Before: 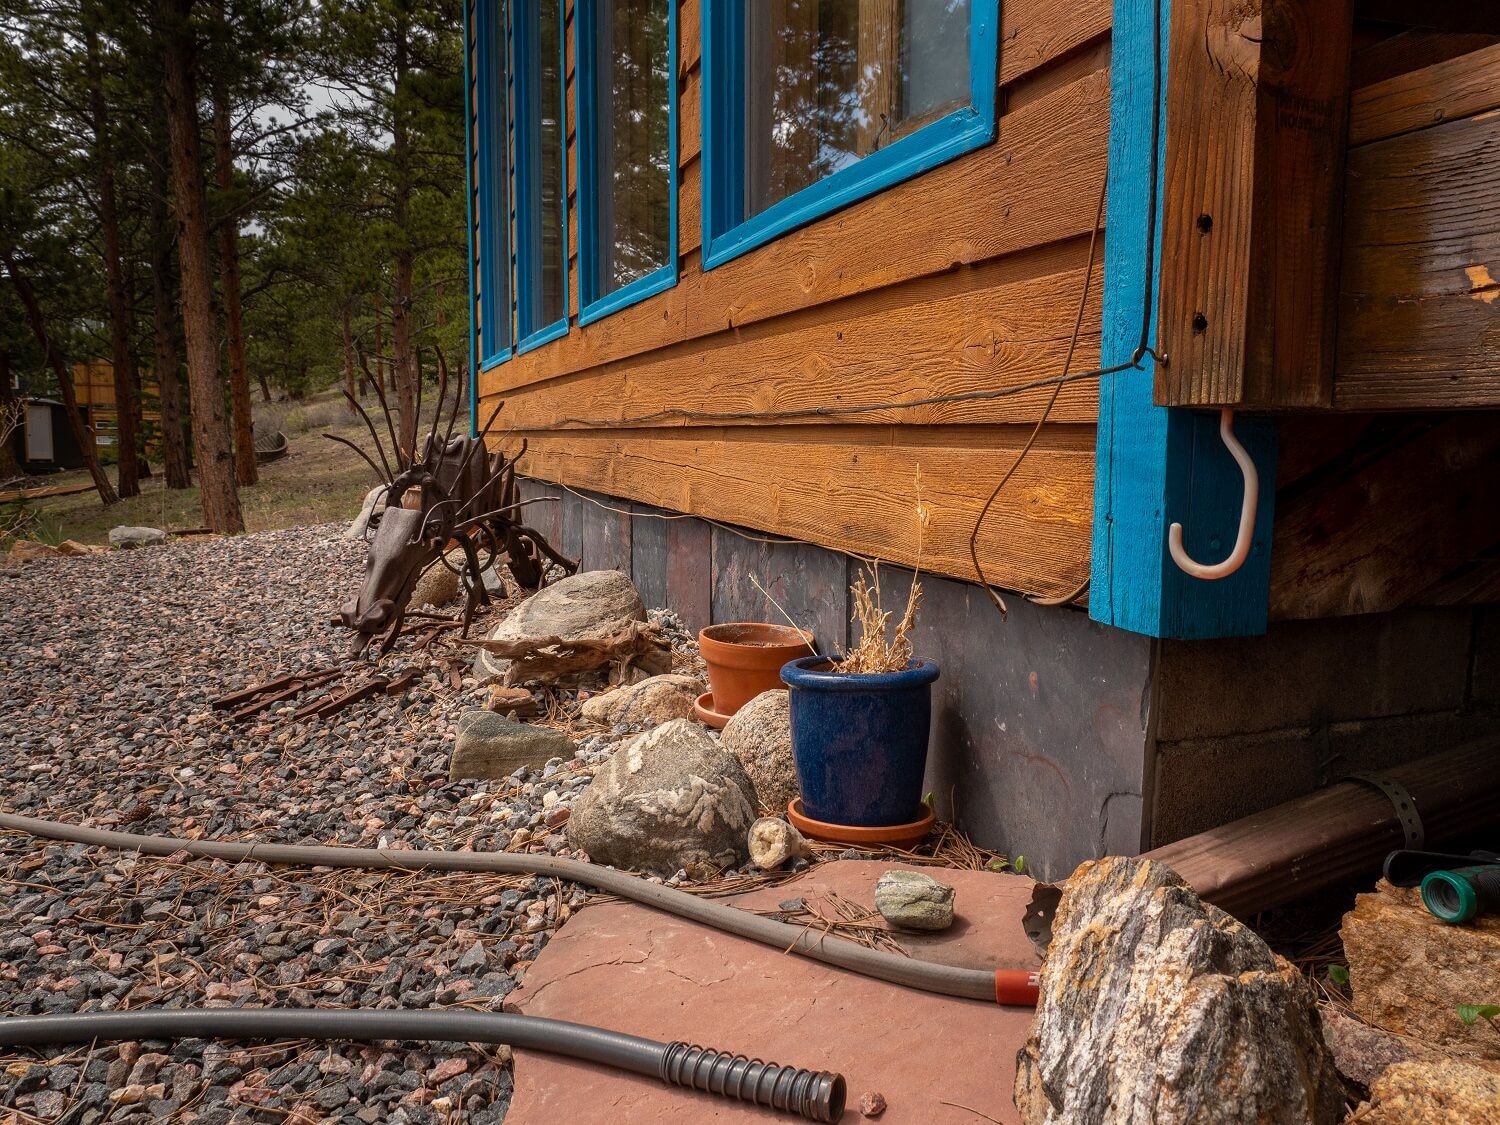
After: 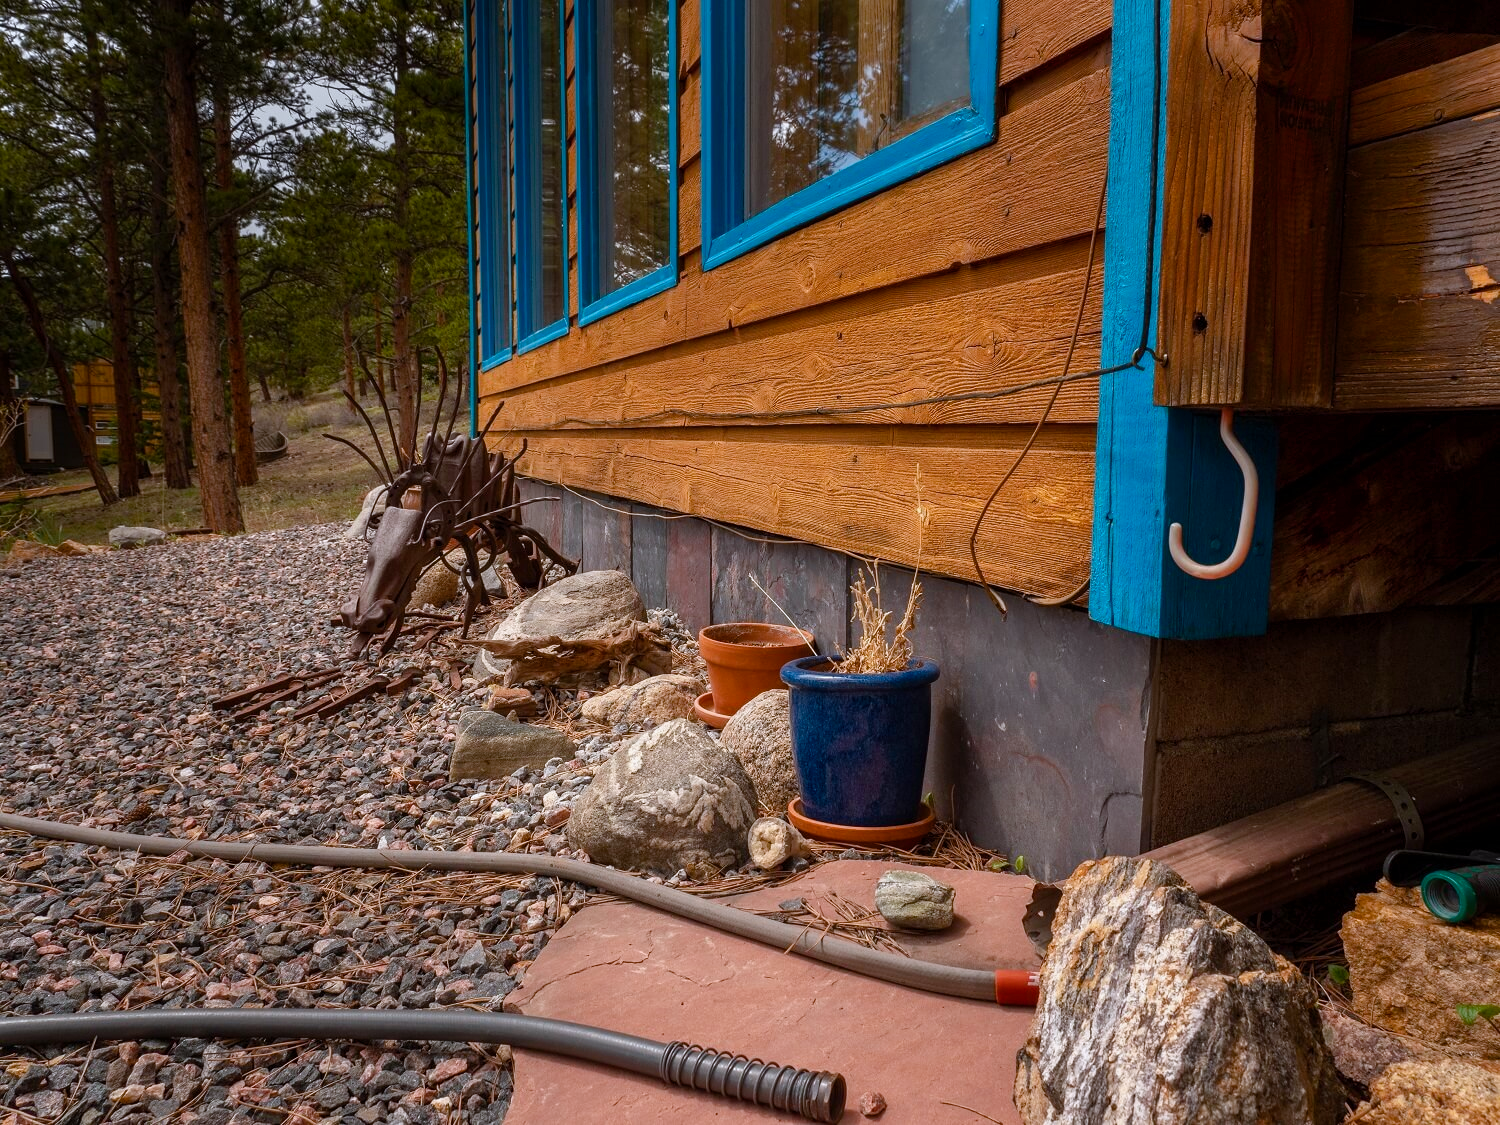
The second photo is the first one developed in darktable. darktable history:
color balance rgb: perceptual saturation grading › global saturation 20%, perceptual saturation grading › highlights -25%, perceptual saturation grading › shadows 25%
color correction: highlights a* -0.772, highlights b* -8.92
